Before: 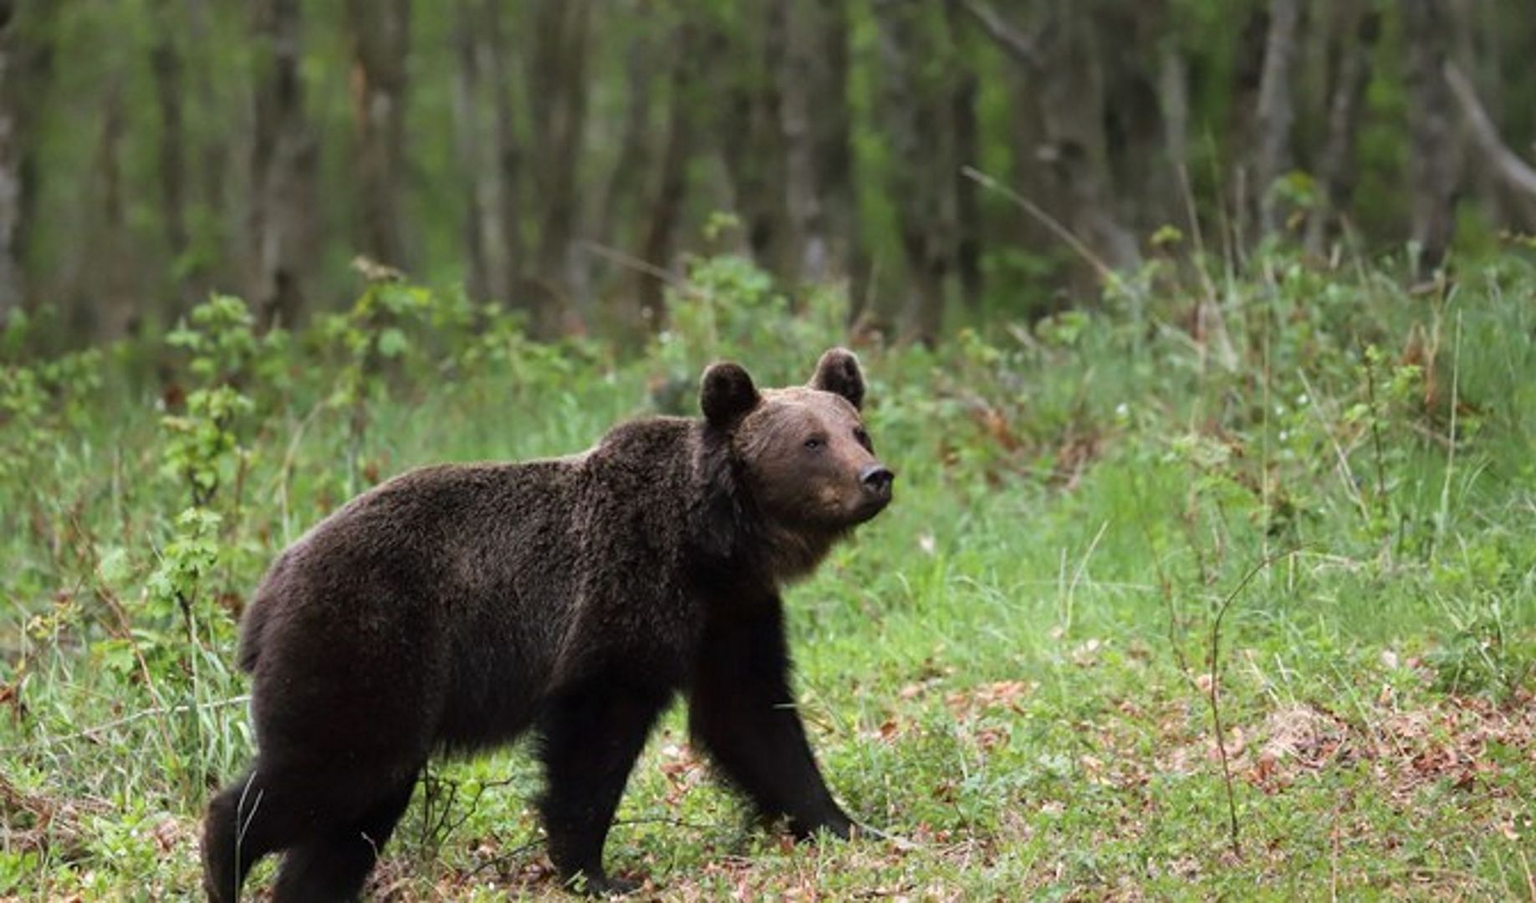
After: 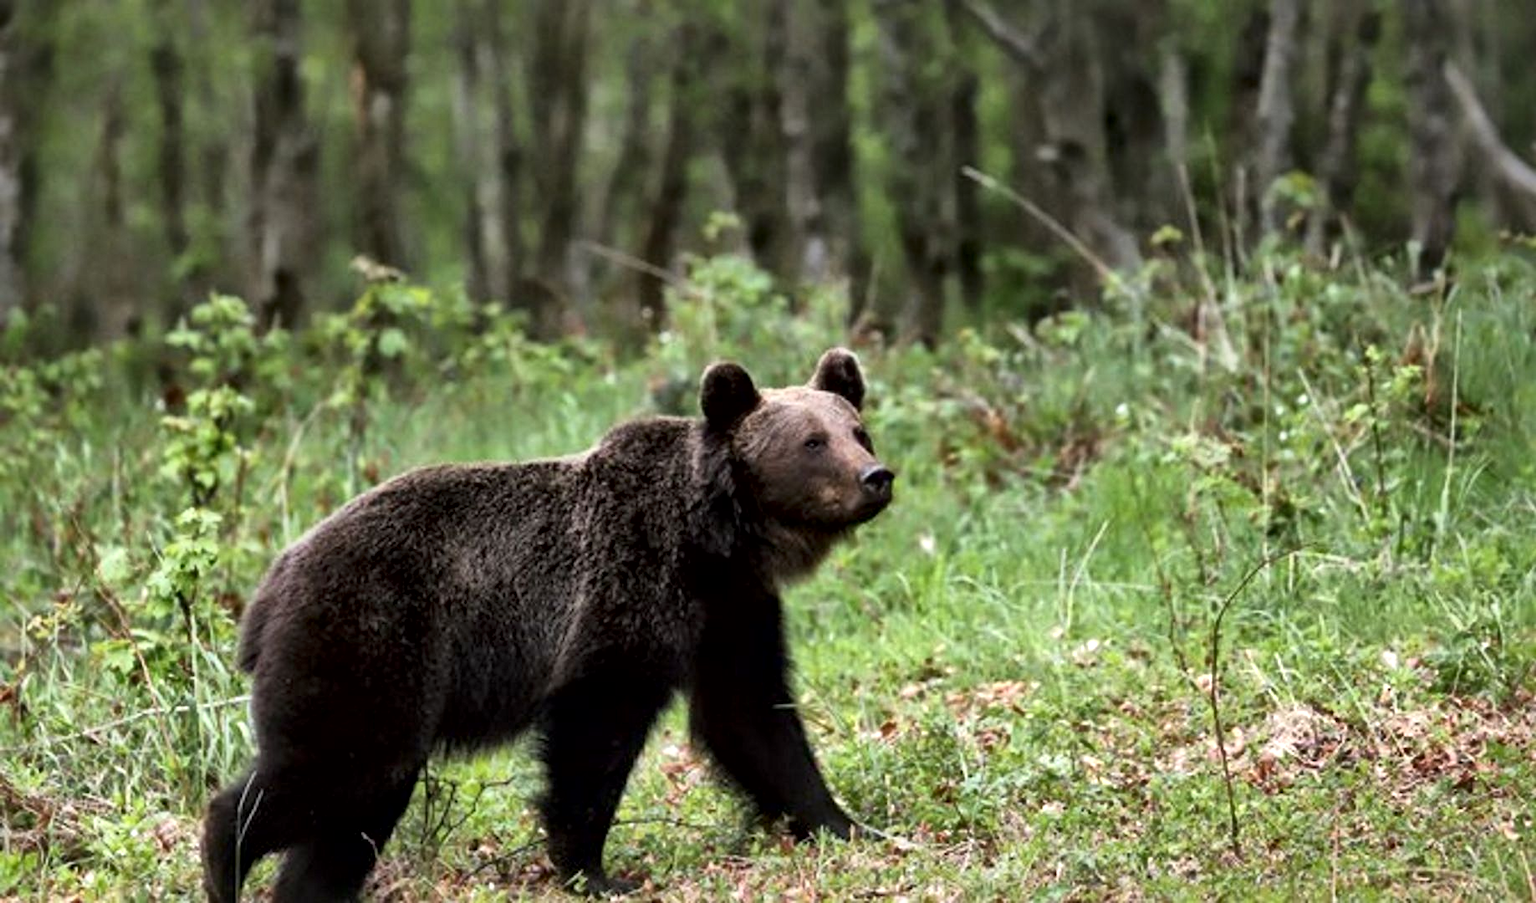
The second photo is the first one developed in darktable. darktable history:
local contrast: mode bilateral grid, contrast 71, coarseness 74, detail 181%, midtone range 0.2
